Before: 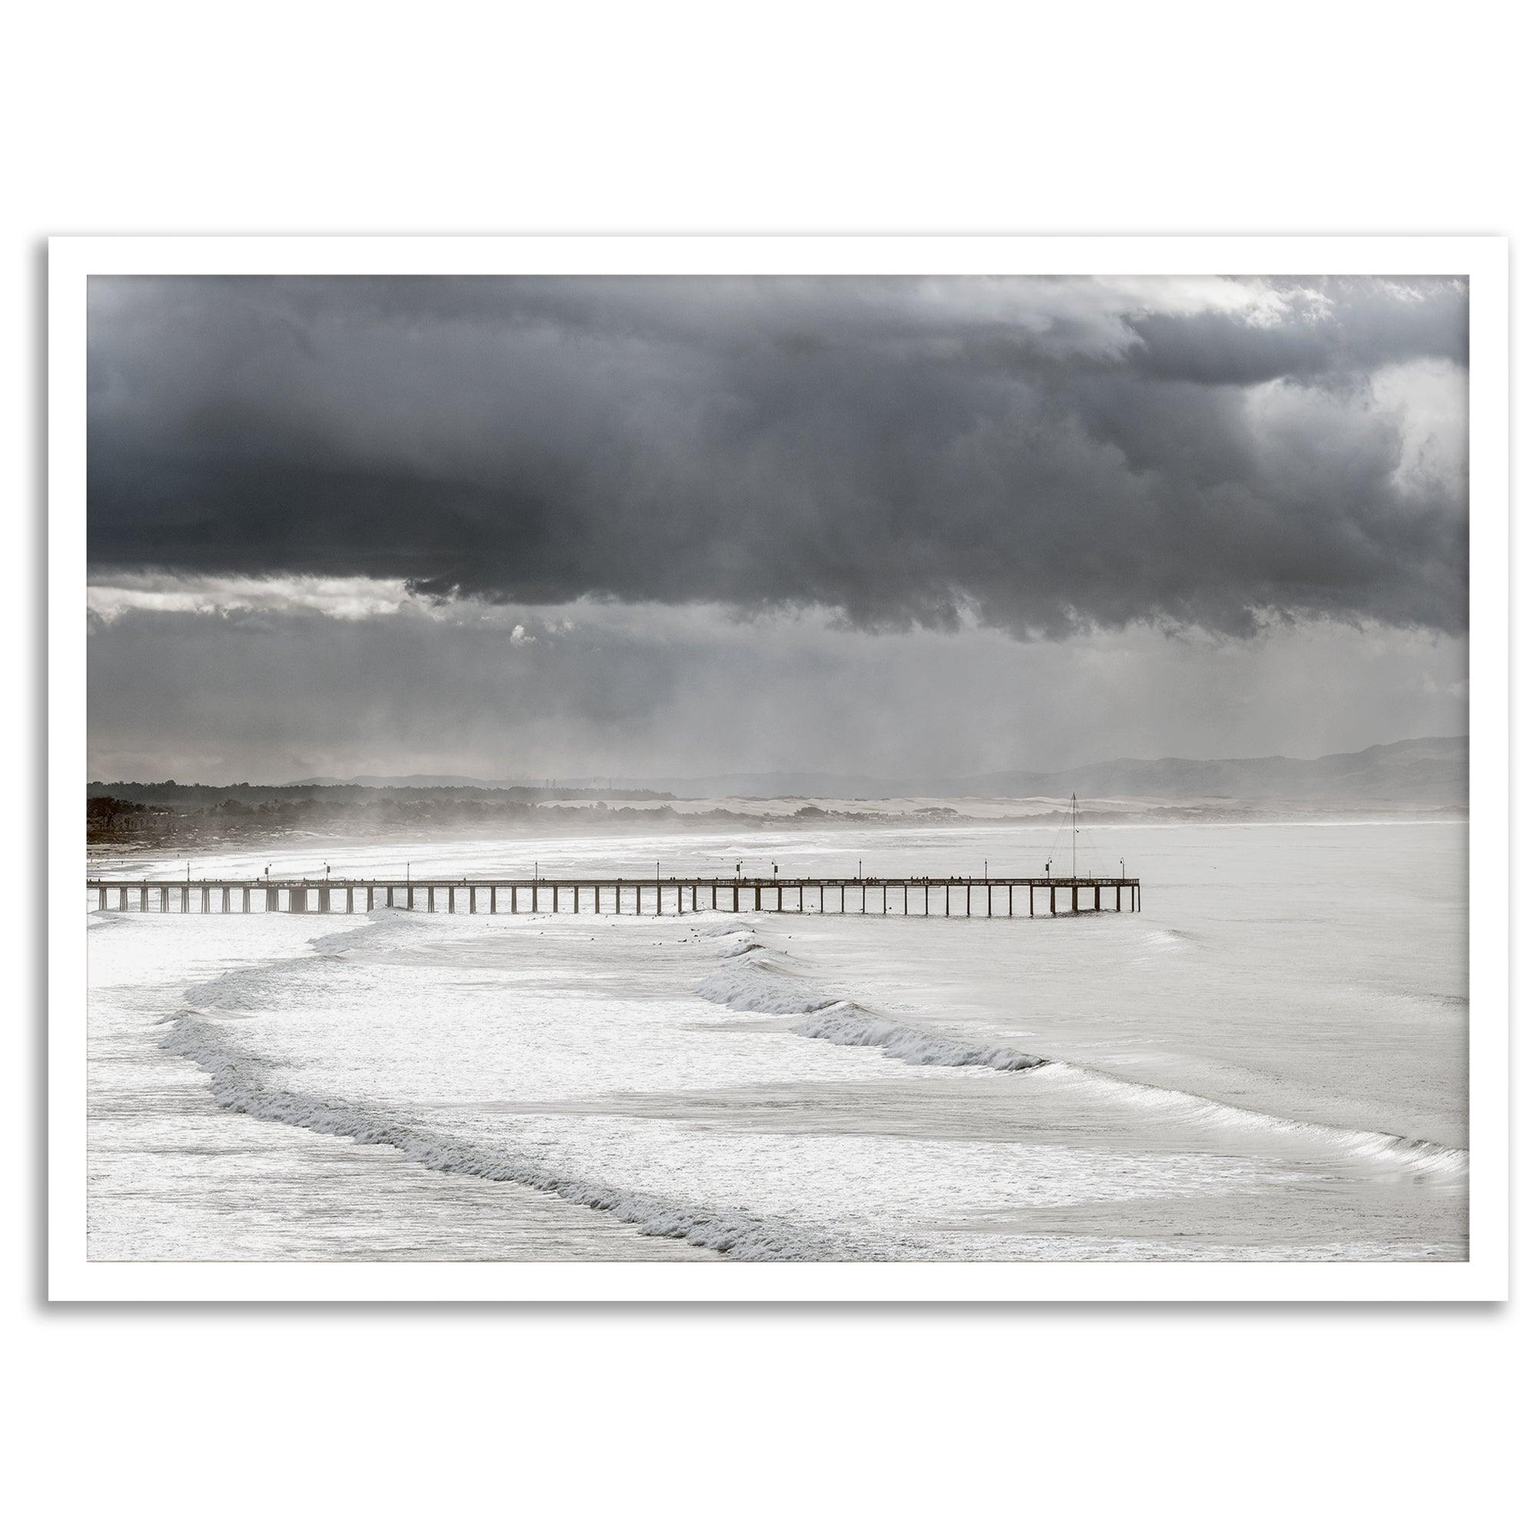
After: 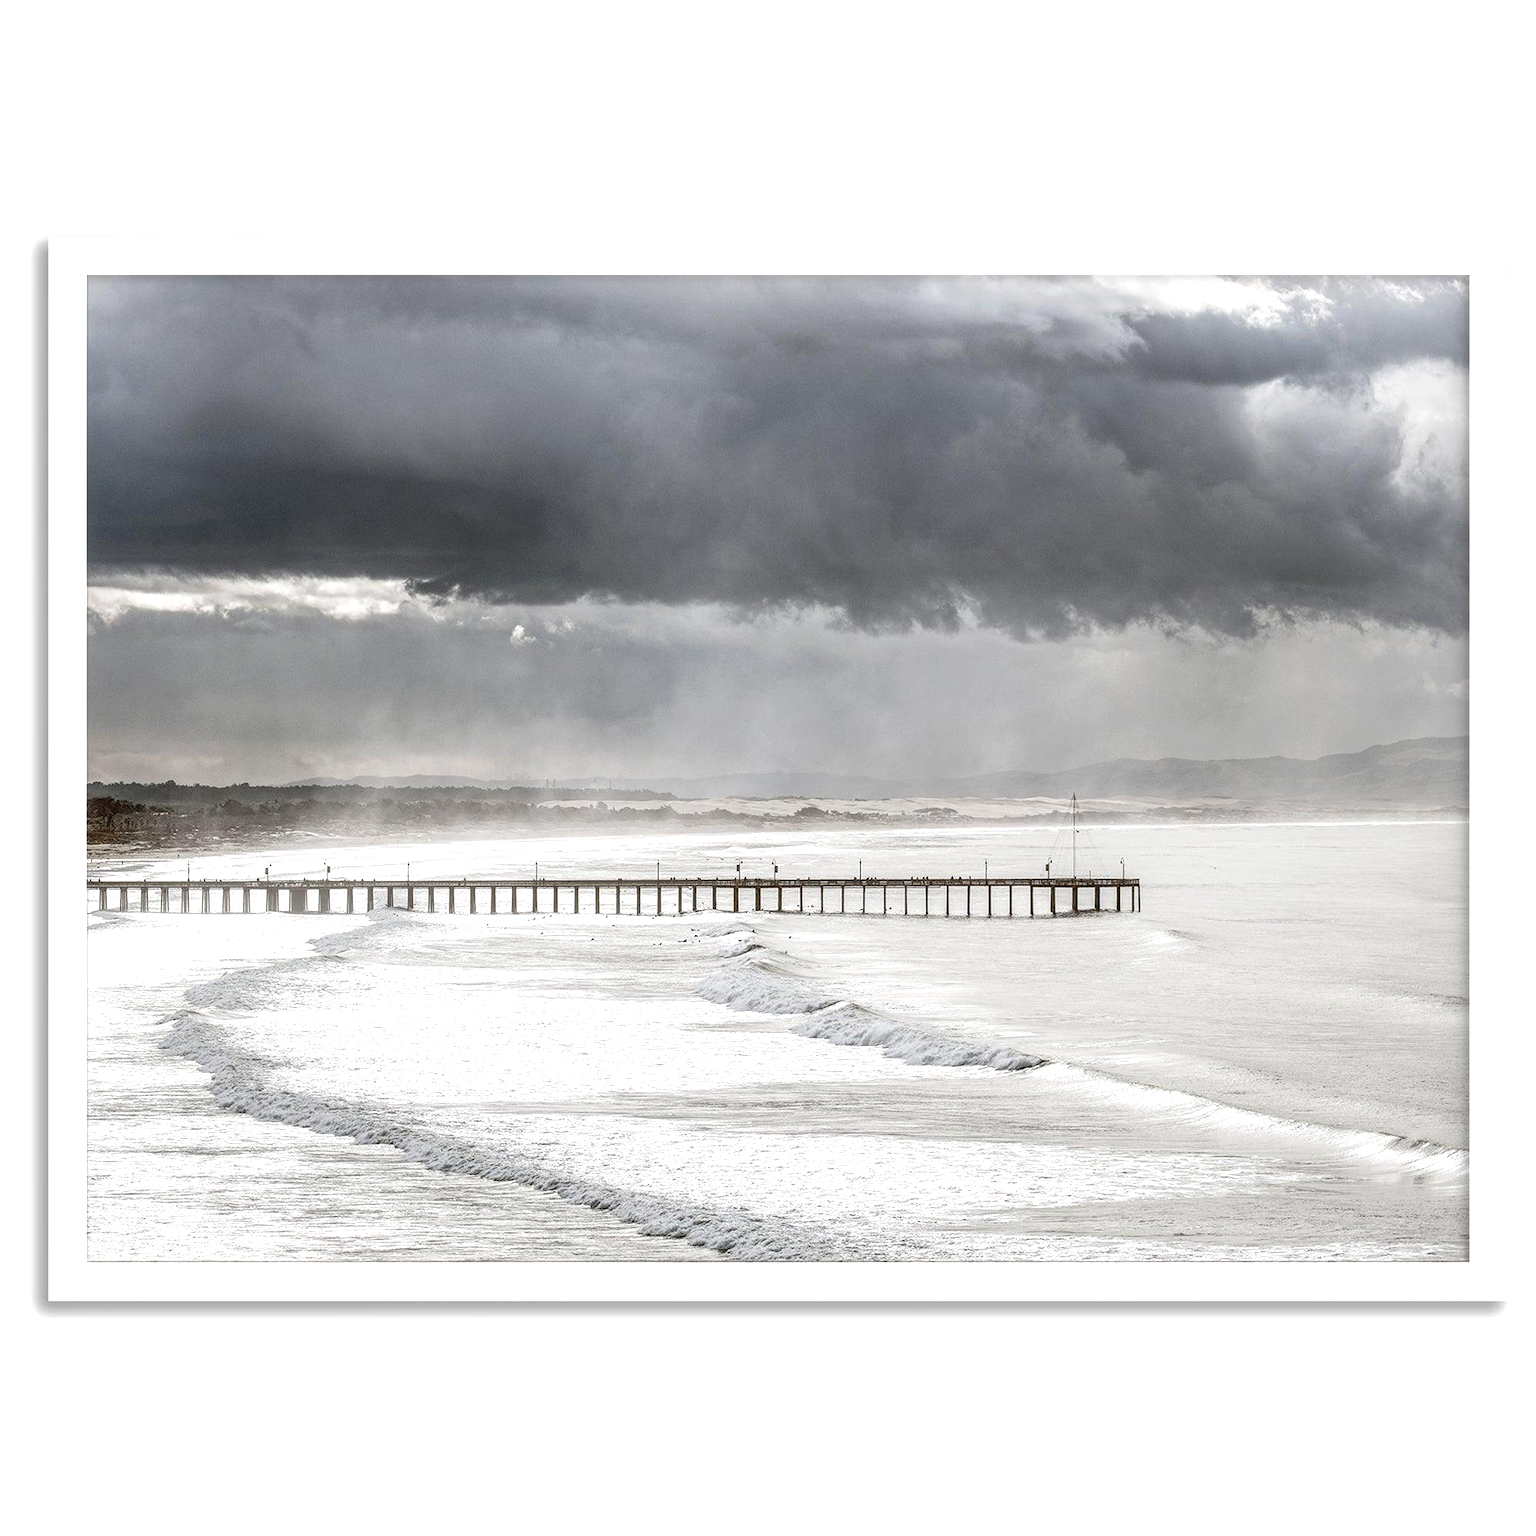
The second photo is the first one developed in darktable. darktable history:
exposure: exposure 0.375 EV, compensate highlight preservation false
local contrast: on, module defaults
